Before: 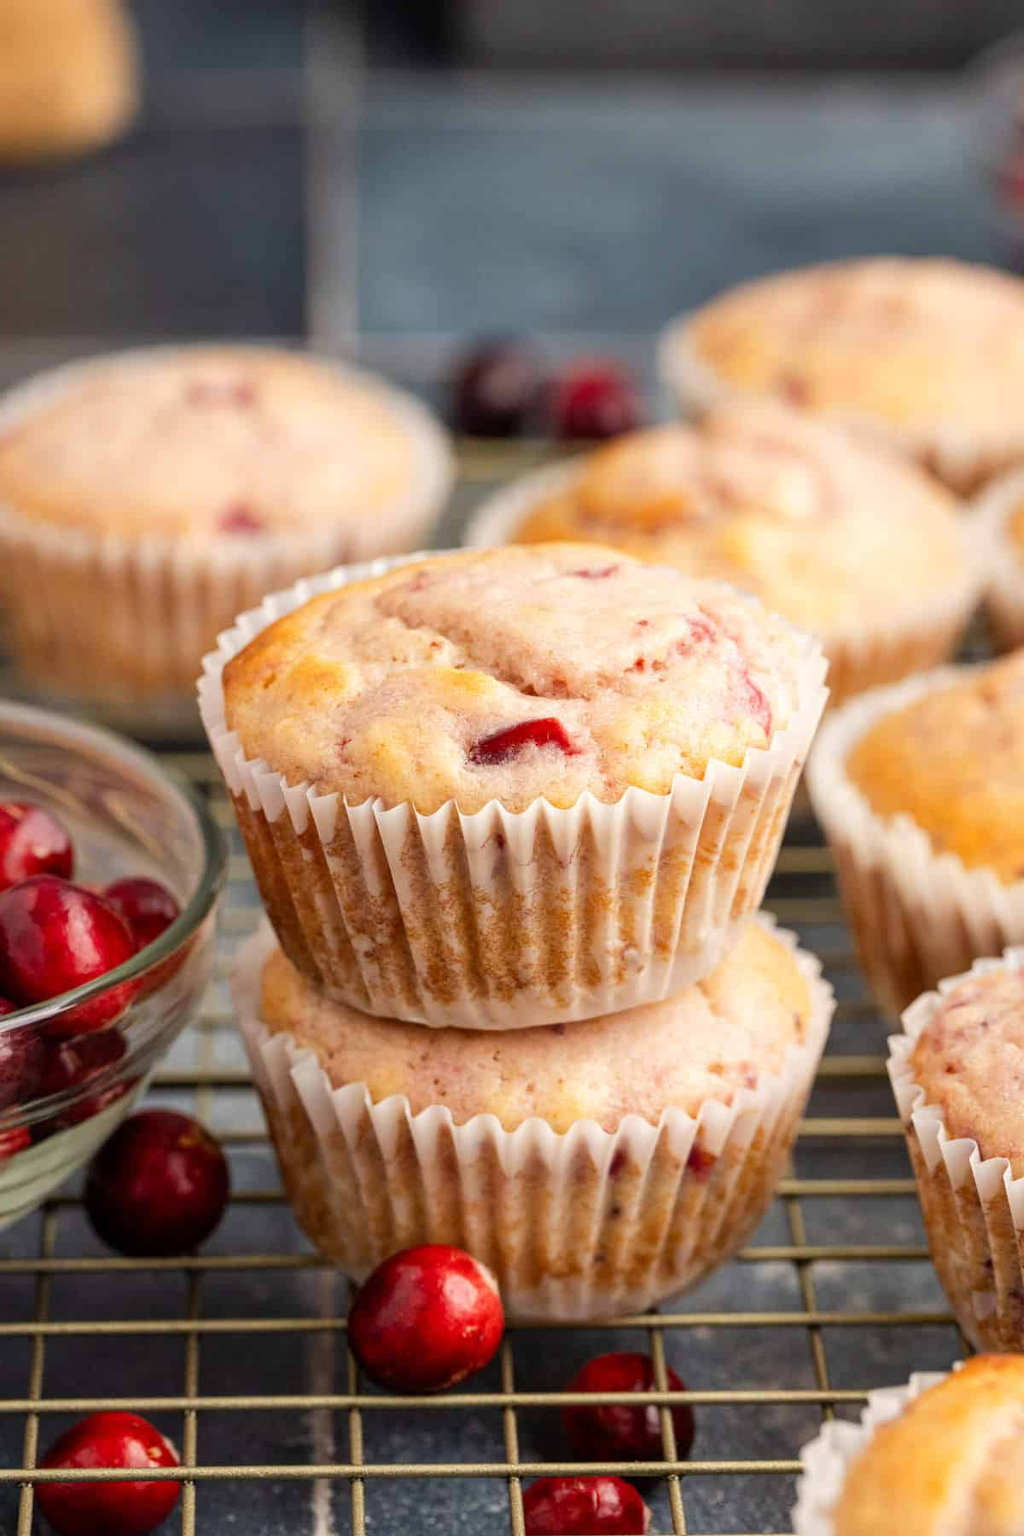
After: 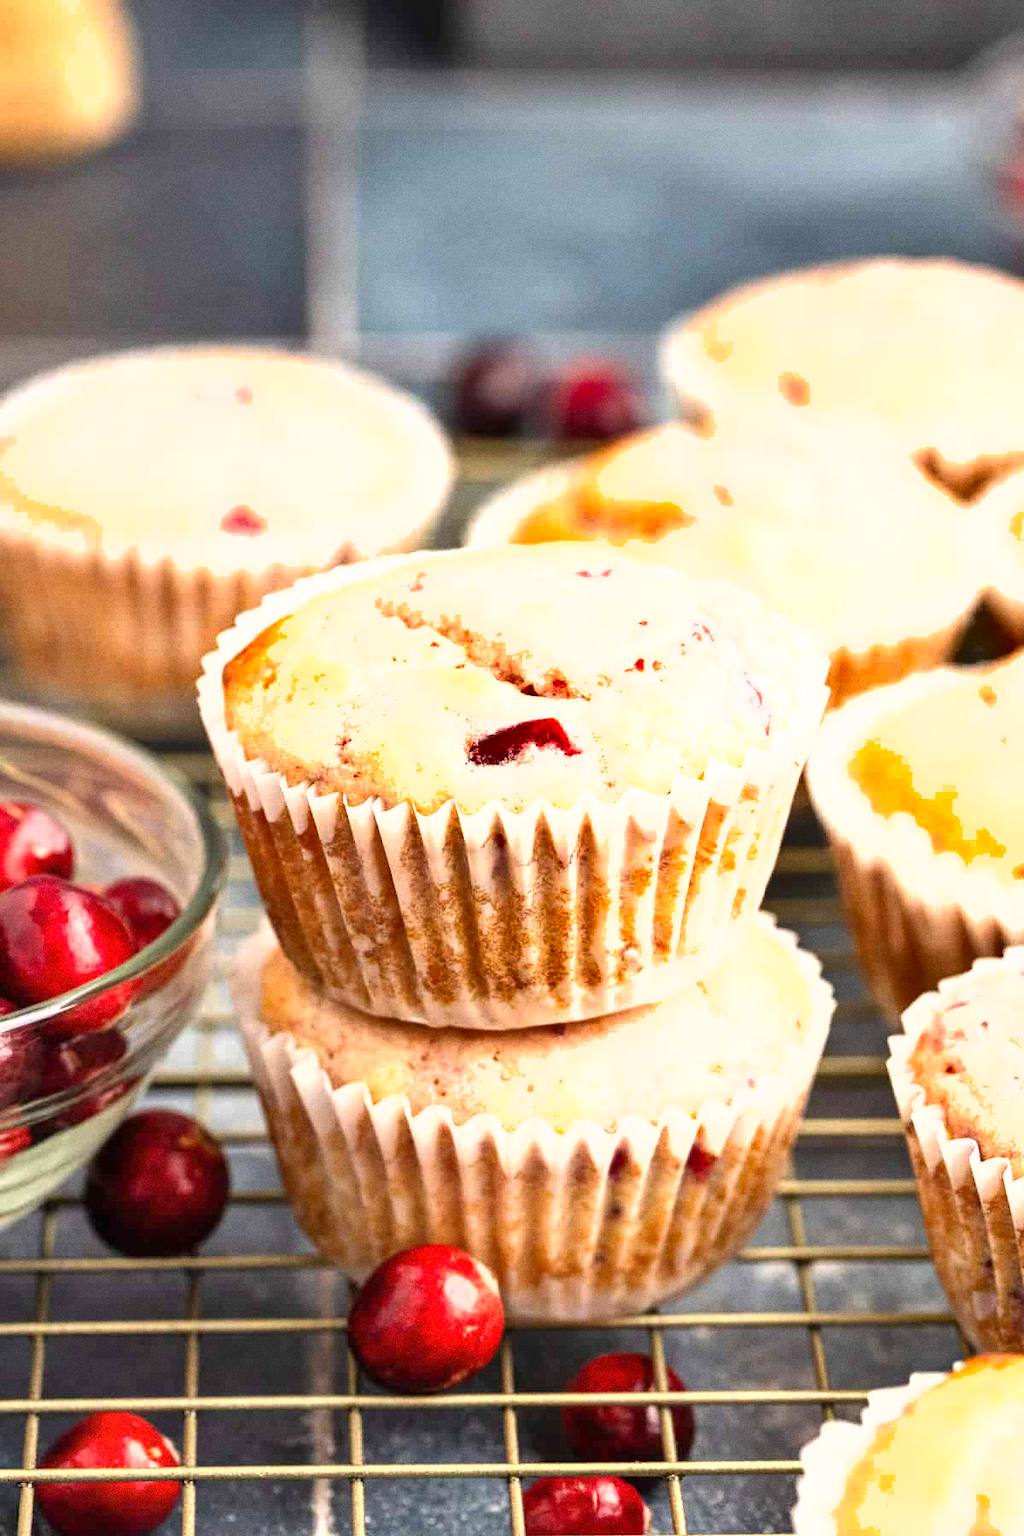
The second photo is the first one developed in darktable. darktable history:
exposure: black level correction 0, exposure 1.1 EV, compensate exposure bias true, compensate highlight preservation false
grain: coarseness 0.09 ISO
shadows and highlights: low approximation 0.01, soften with gaussian
